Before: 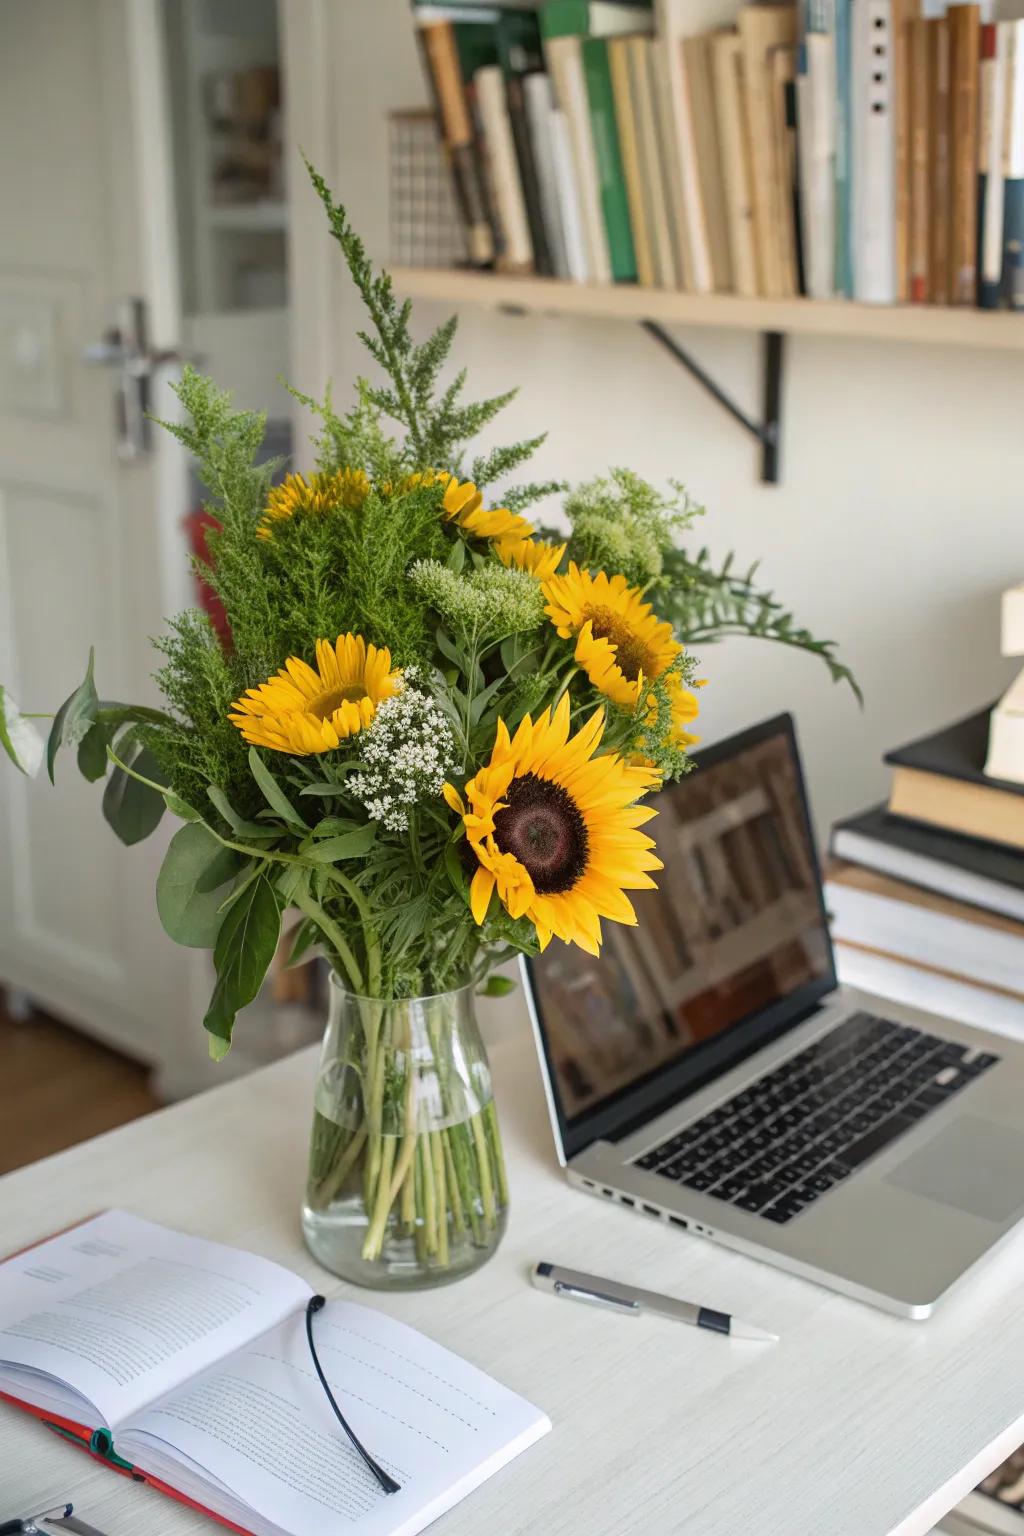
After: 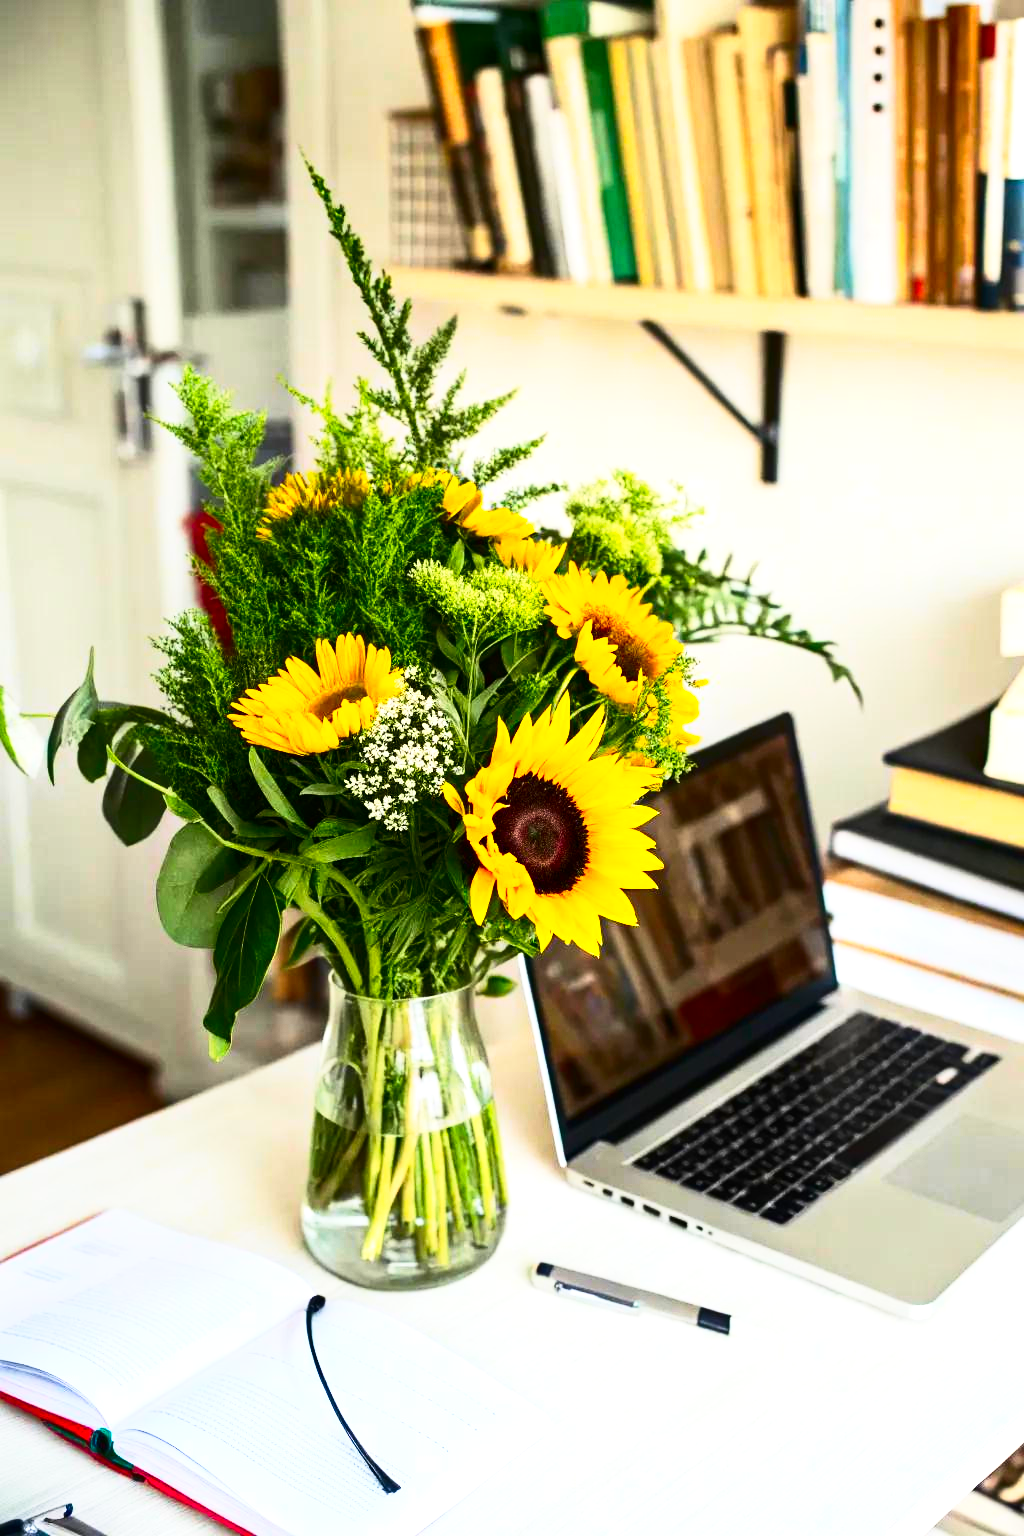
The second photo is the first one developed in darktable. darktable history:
contrast brightness saturation: contrast 0.268, brightness 0.021, saturation 0.859
tone equalizer: -8 EV -0.784 EV, -7 EV -0.676 EV, -6 EV -0.588 EV, -5 EV -0.388 EV, -3 EV 0.372 EV, -2 EV 0.6 EV, -1 EV 0.681 EV, +0 EV 0.729 EV, edges refinement/feathering 500, mask exposure compensation -1.57 EV, preserve details no
tone curve: curves: ch0 [(0, 0) (0.003, 0.003) (0.011, 0.012) (0.025, 0.027) (0.044, 0.048) (0.069, 0.075) (0.1, 0.108) (0.136, 0.147) (0.177, 0.192) (0.224, 0.243) (0.277, 0.3) (0.335, 0.363) (0.399, 0.433) (0.468, 0.508) (0.543, 0.589) (0.623, 0.676) (0.709, 0.769) (0.801, 0.868) (0.898, 0.949) (1, 1)], preserve colors none
